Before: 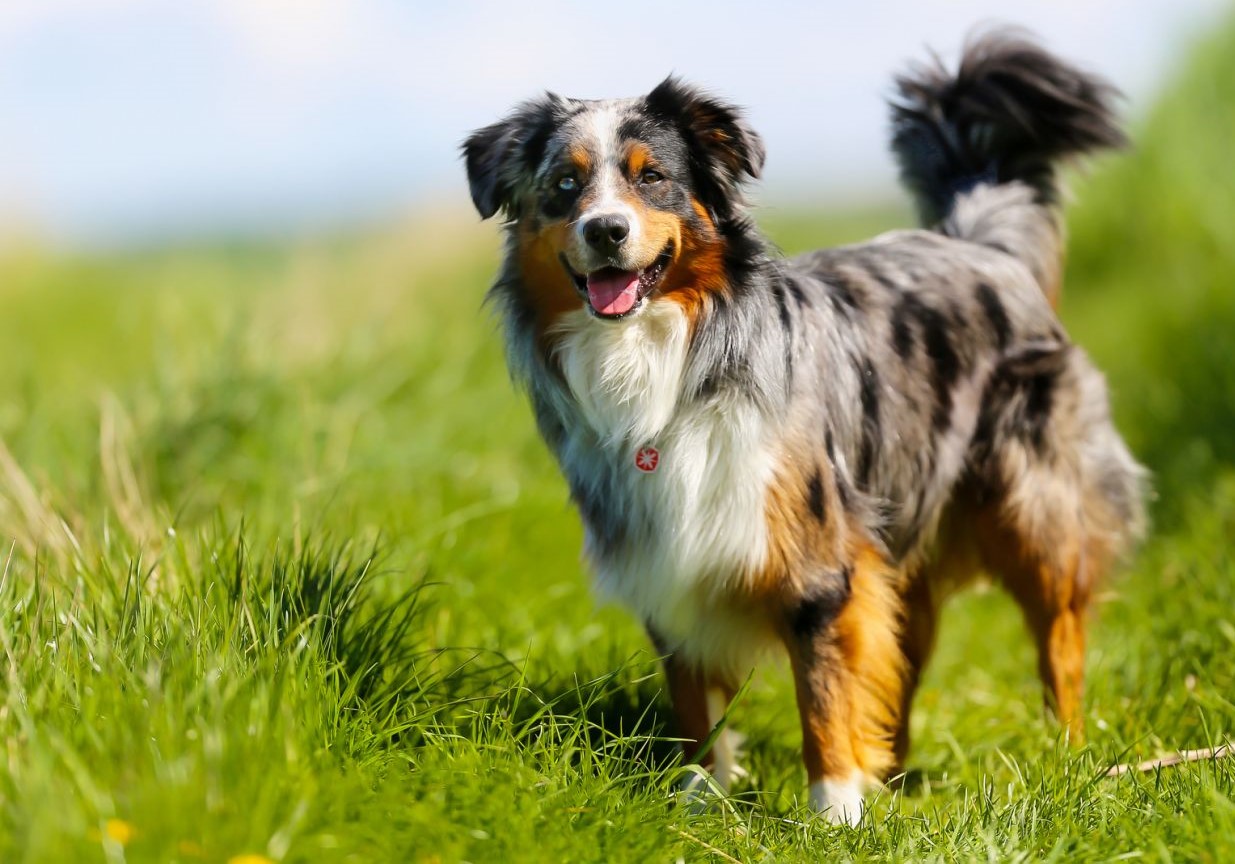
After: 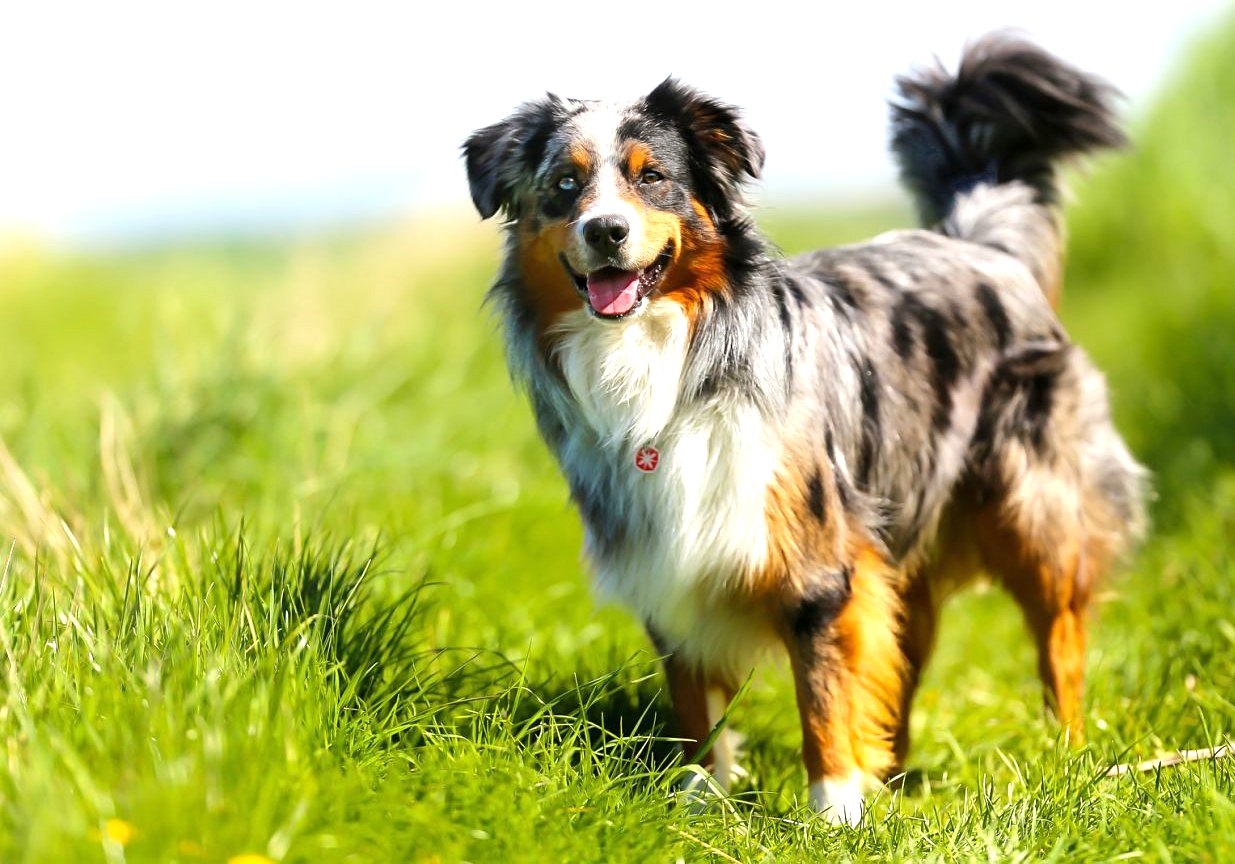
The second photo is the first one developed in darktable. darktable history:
sharpen: amount 0.2
exposure: exposure 0.669 EV, compensate highlight preservation false
